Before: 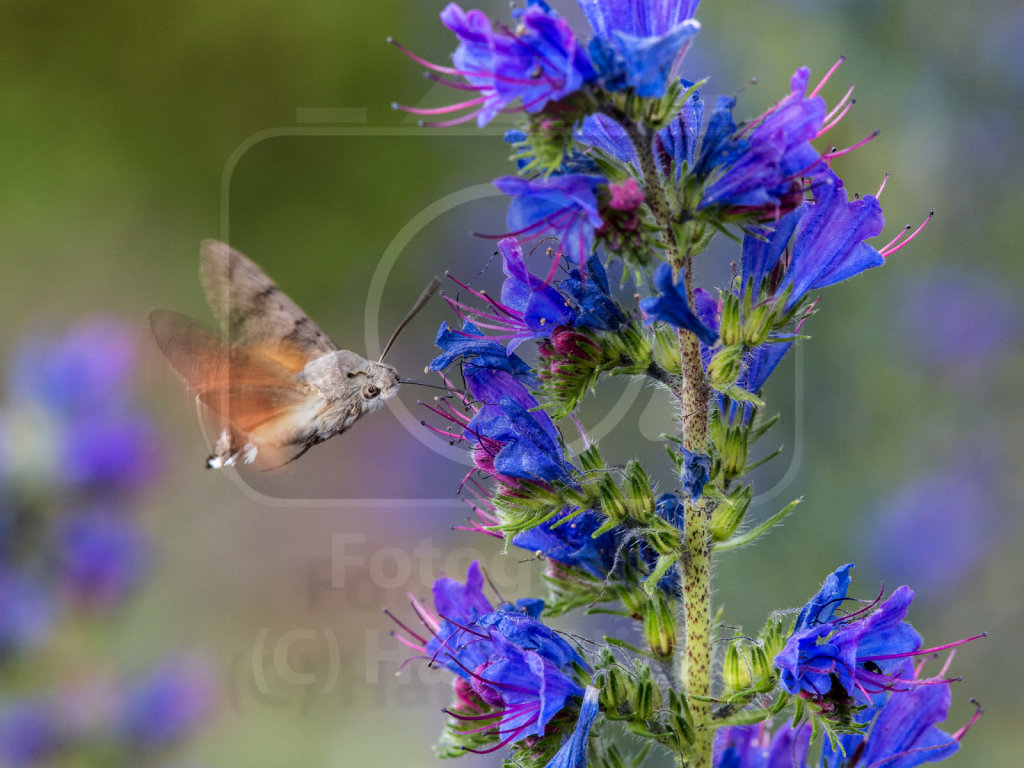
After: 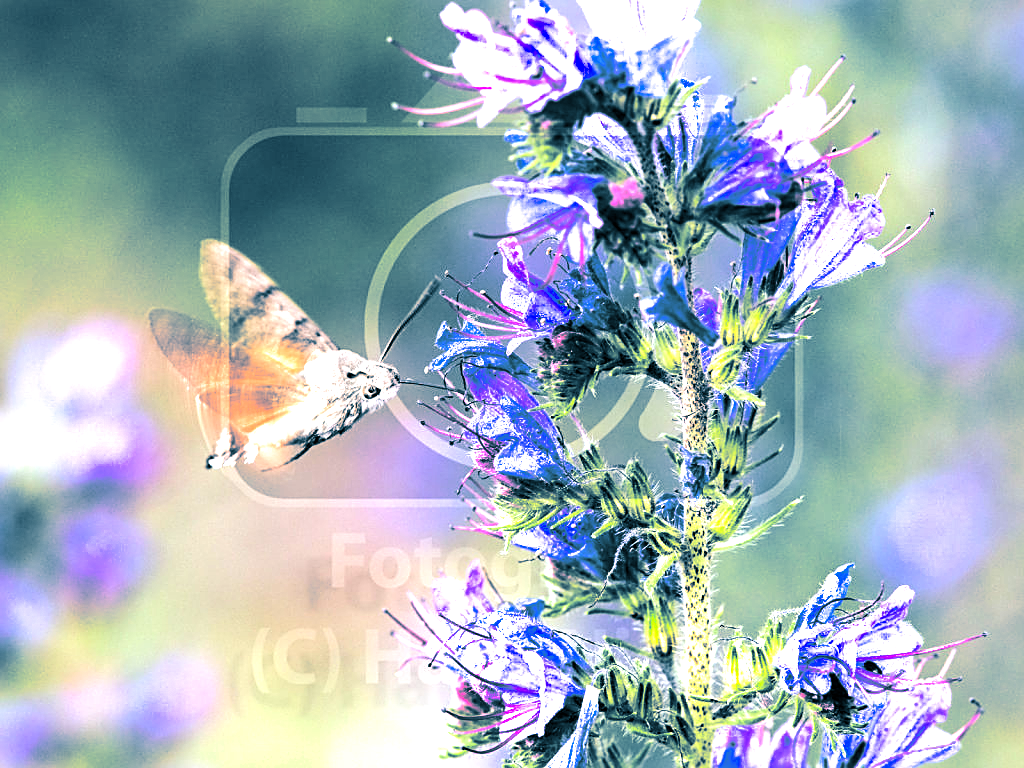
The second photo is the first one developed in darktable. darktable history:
tone equalizer: -8 EV -0.75 EV, -7 EV -0.7 EV, -6 EV -0.6 EV, -5 EV -0.4 EV, -3 EV 0.4 EV, -2 EV 0.6 EV, -1 EV 0.7 EV, +0 EV 0.75 EV, edges refinement/feathering 500, mask exposure compensation -1.57 EV, preserve details no
split-toning: shadows › hue 212.4°, balance -70
contrast brightness saturation: contrast 0.1, brightness 0.02, saturation 0.02
exposure: exposure 1 EV, compensate highlight preservation false
sharpen: on, module defaults
